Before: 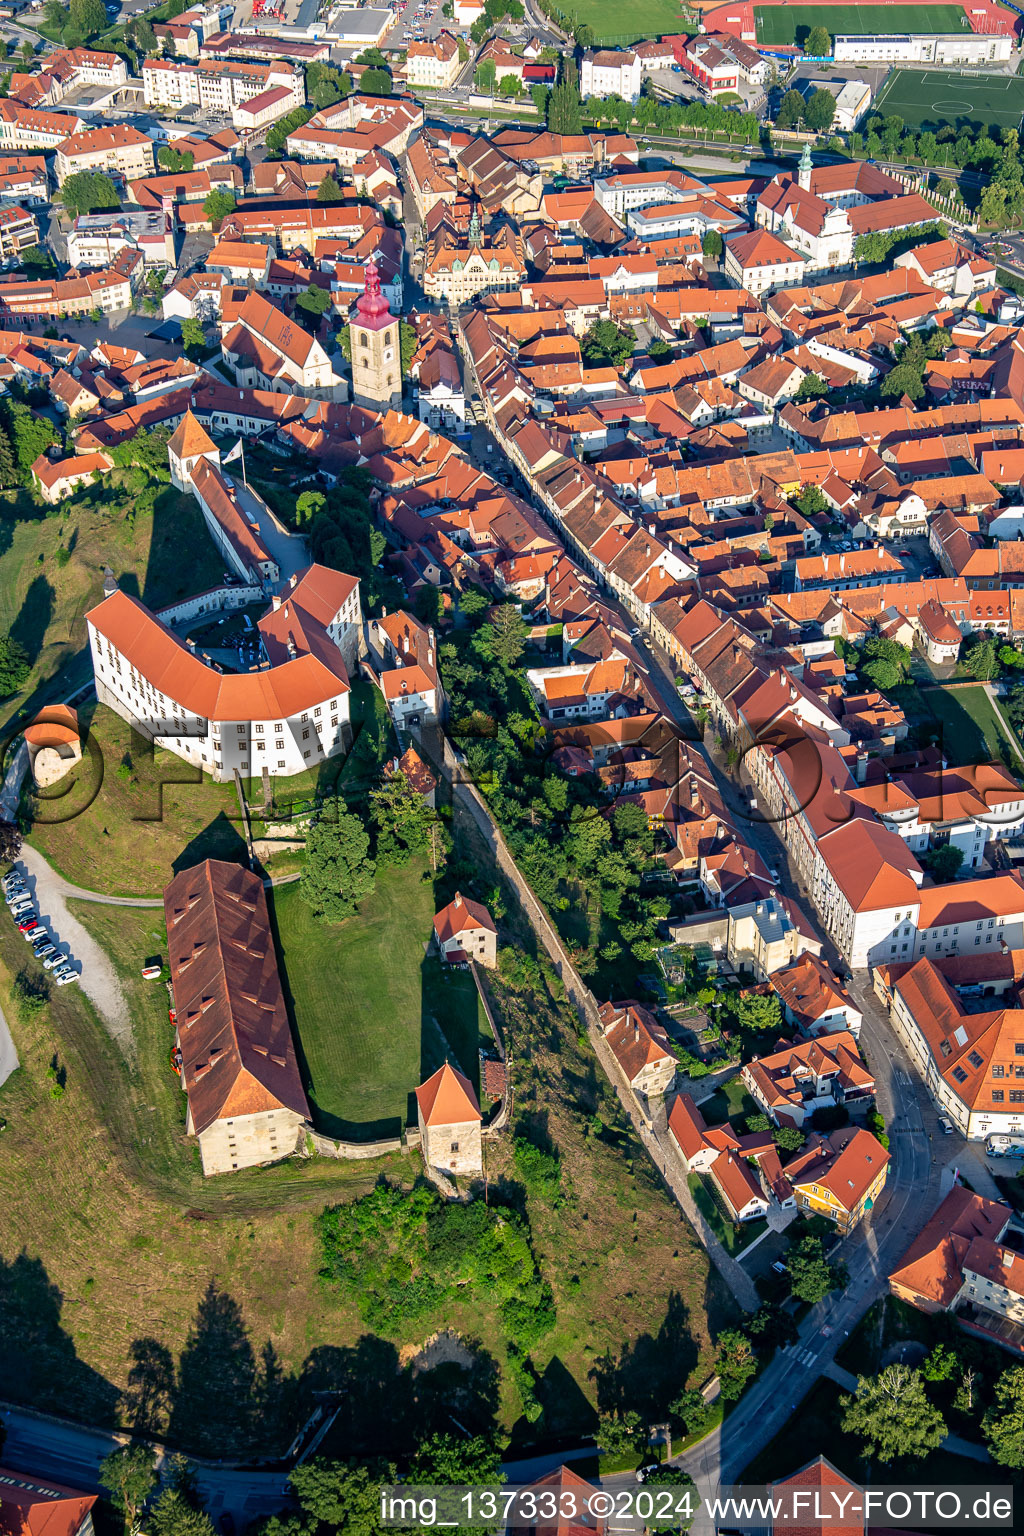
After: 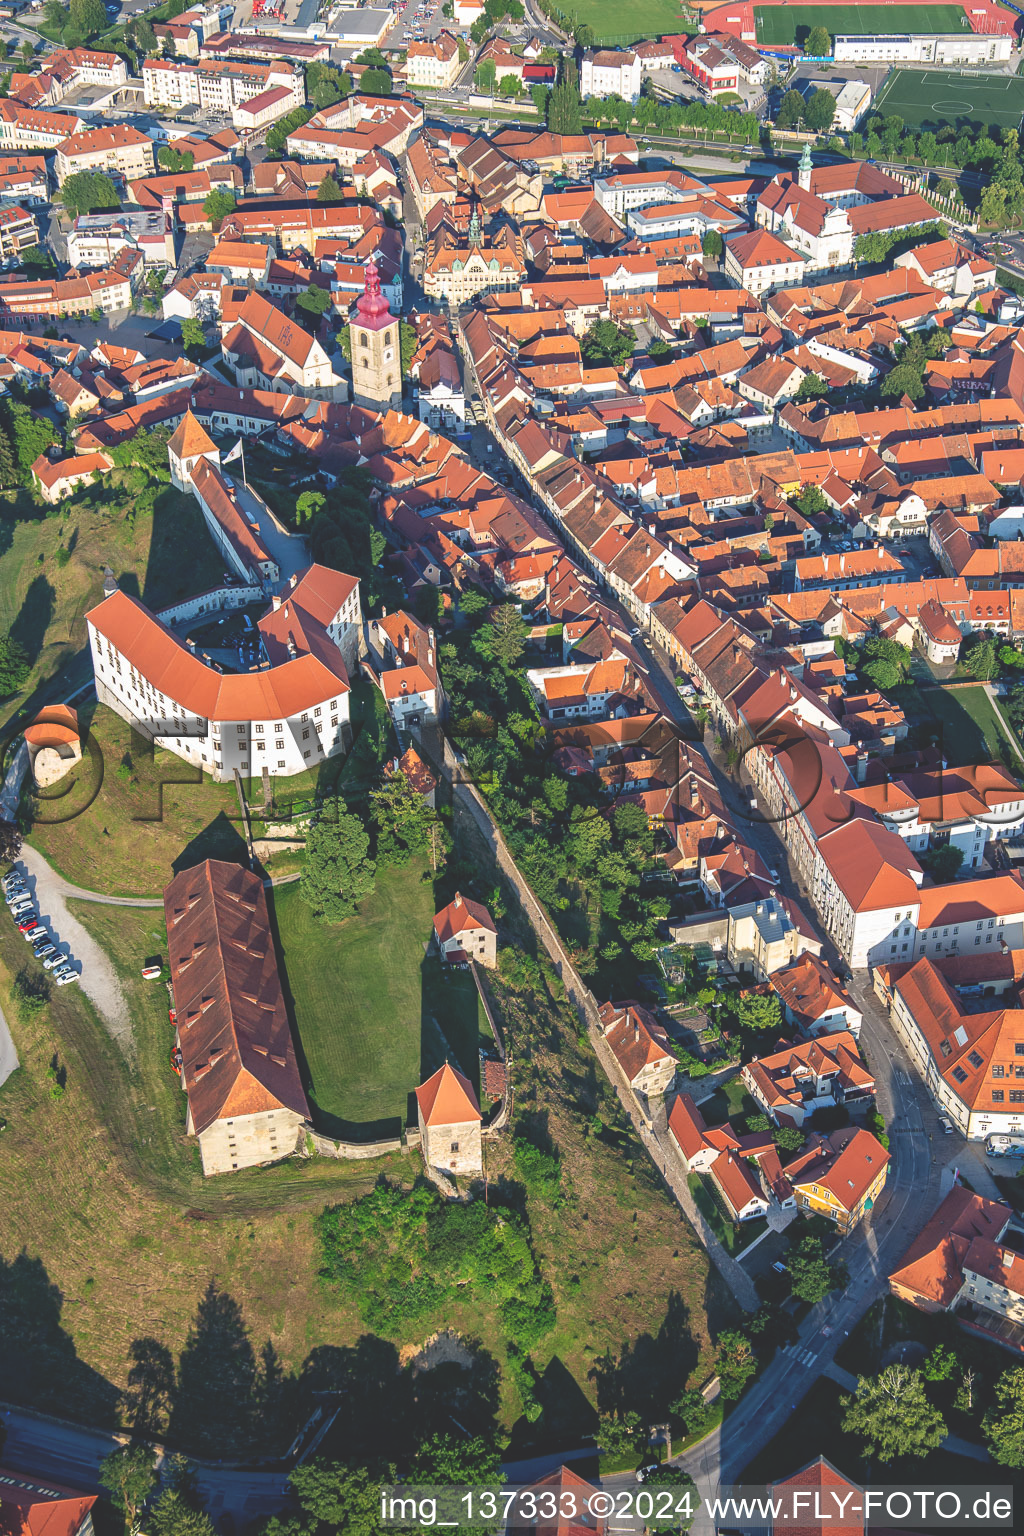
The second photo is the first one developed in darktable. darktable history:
exposure: black level correction -0.027, compensate highlight preservation false
